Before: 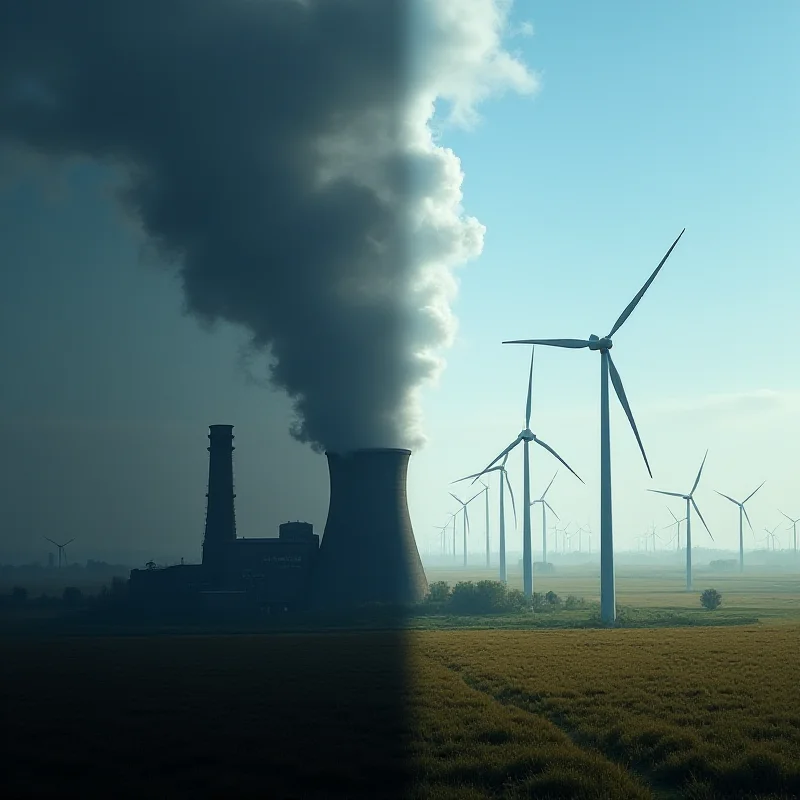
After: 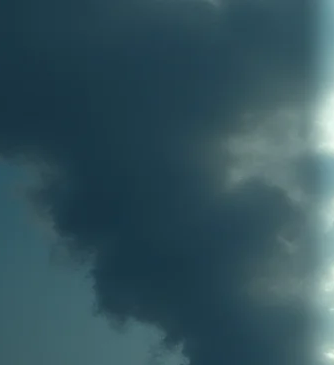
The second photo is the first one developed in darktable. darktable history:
crop and rotate: left 11.162%, top 0.054%, right 47.004%, bottom 54.219%
